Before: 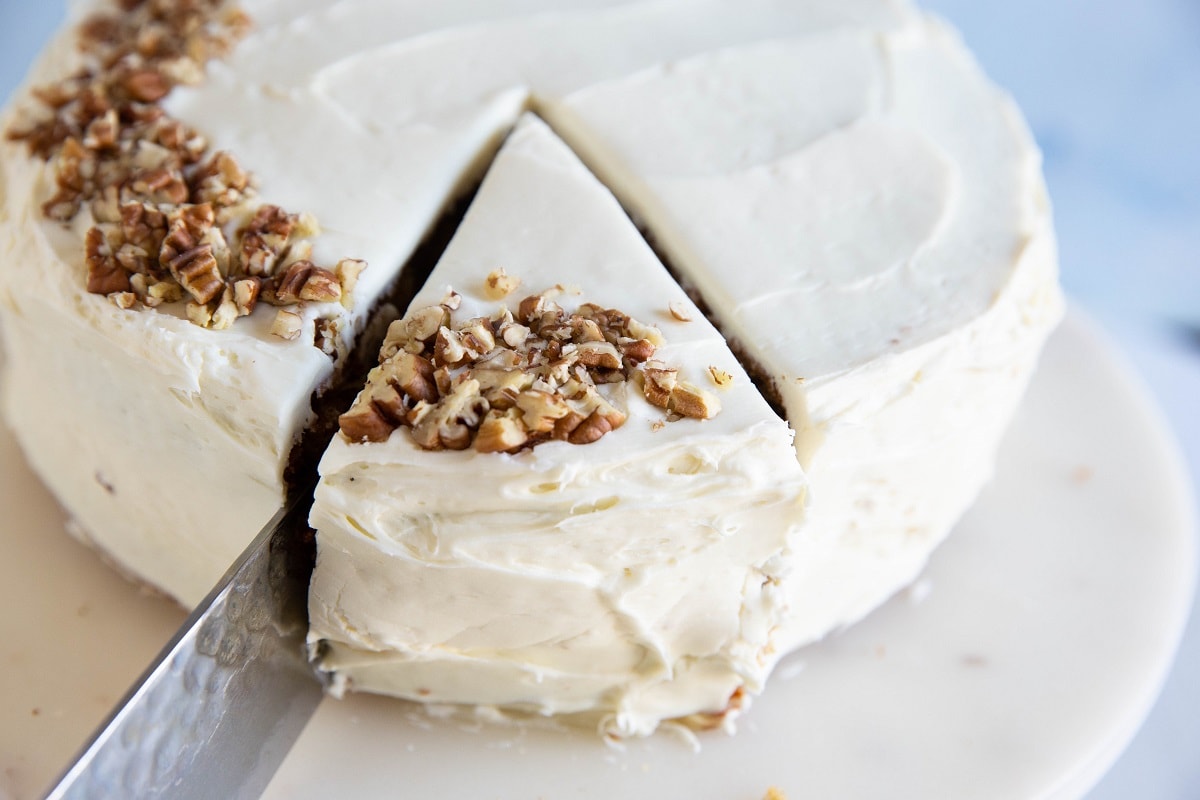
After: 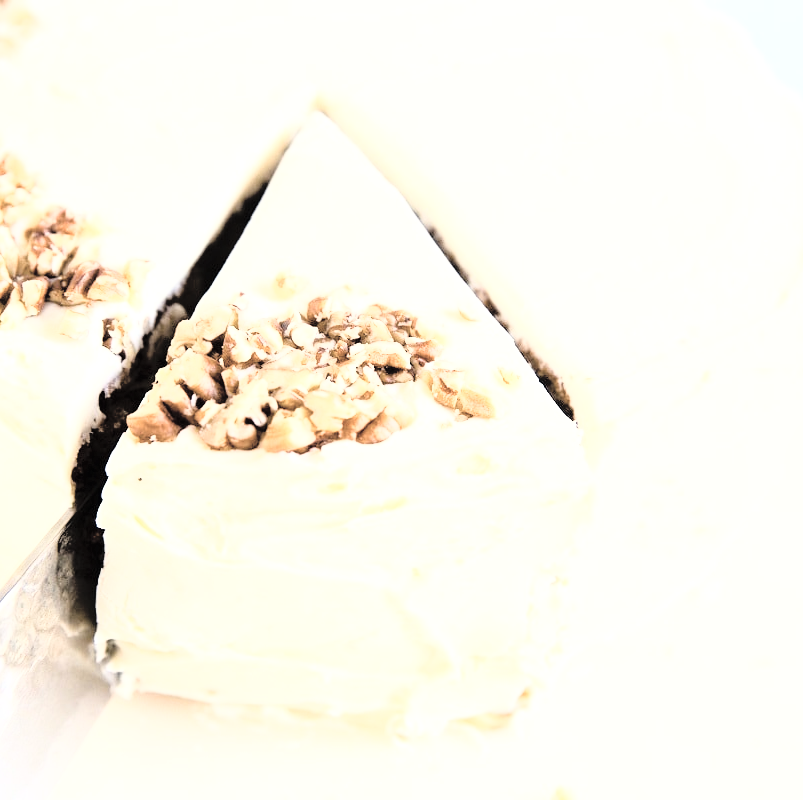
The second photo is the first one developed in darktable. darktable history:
exposure: black level correction 0, exposure 0.498 EV, compensate exposure bias true, compensate highlight preservation false
color balance rgb: shadows lift › hue 87.01°, highlights gain › chroma 3.016%, highlights gain › hue 77.27°, perceptual saturation grading › global saturation 20%, perceptual saturation grading › highlights -25.59%, perceptual saturation grading › shadows 25.837%
crop and rotate: left 17.698%, right 15.309%
tone equalizer: -8 EV -0.75 EV, -7 EV -0.737 EV, -6 EV -0.569 EV, -5 EV -0.362 EV, -3 EV 0.395 EV, -2 EV 0.6 EV, -1 EV 0.7 EV, +0 EV 0.767 EV
contrast brightness saturation: brightness 0.183, saturation -0.497
base curve: curves: ch0 [(0, 0) (0.012, 0.01) (0.073, 0.168) (0.31, 0.711) (0.645, 0.957) (1, 1)]
